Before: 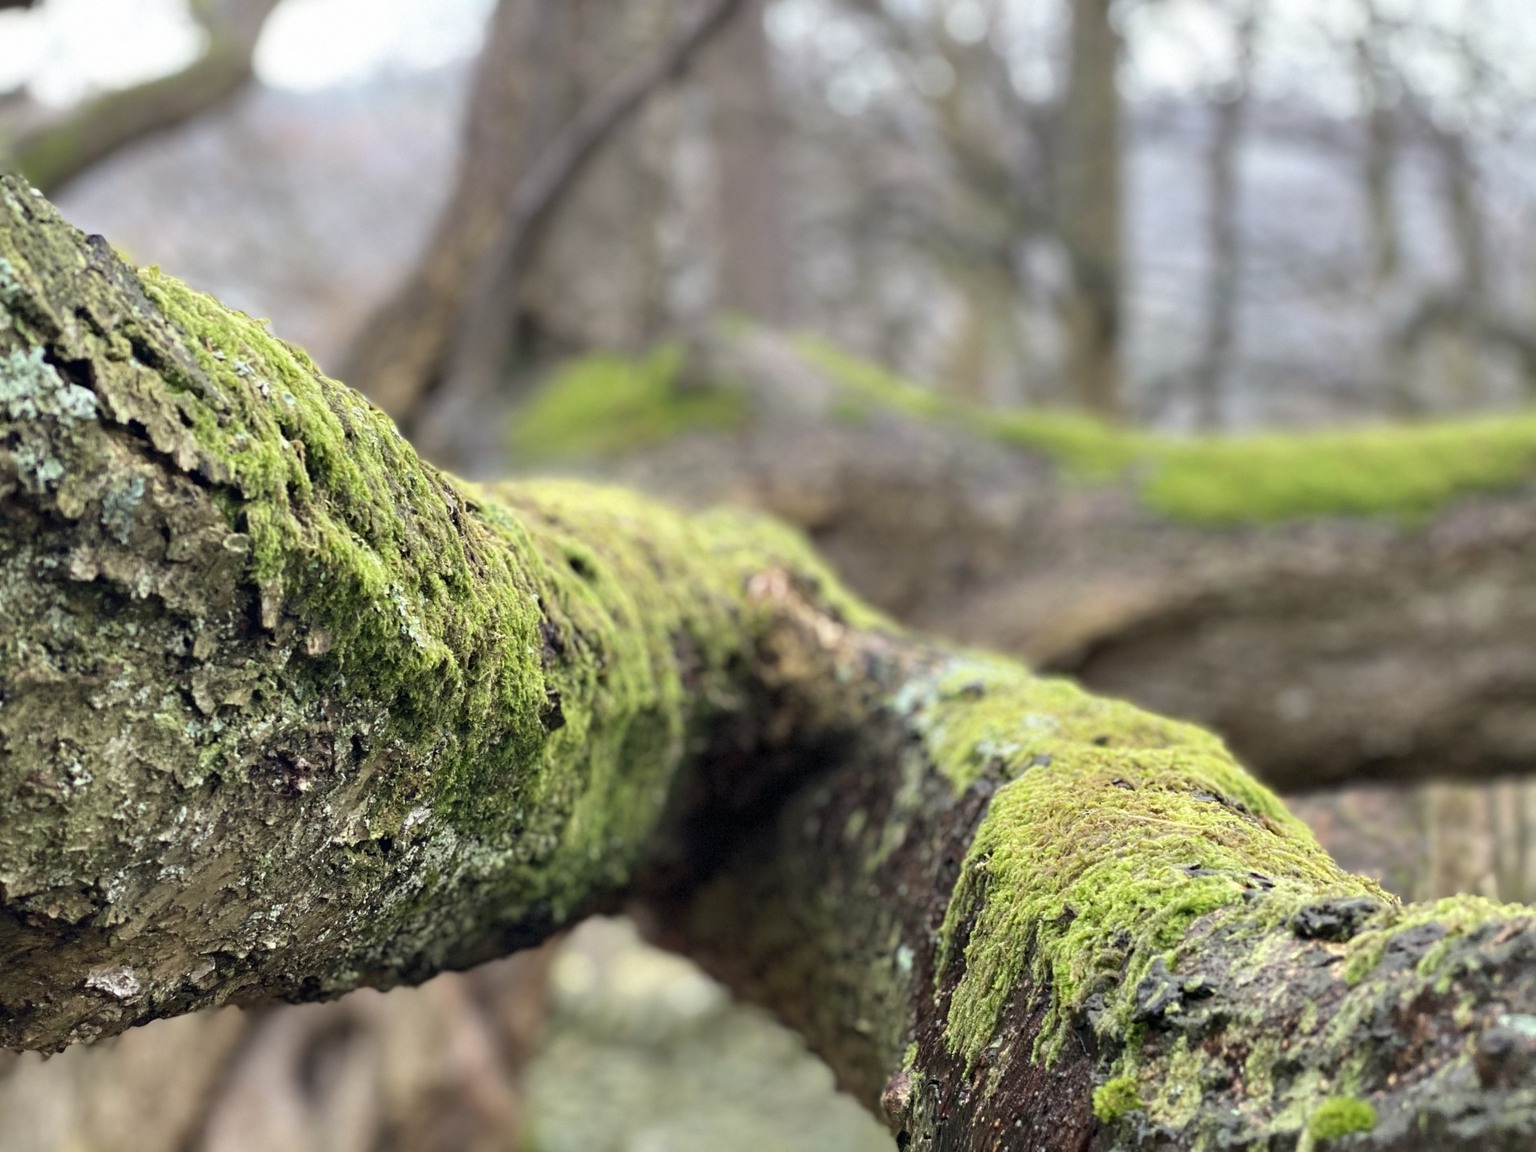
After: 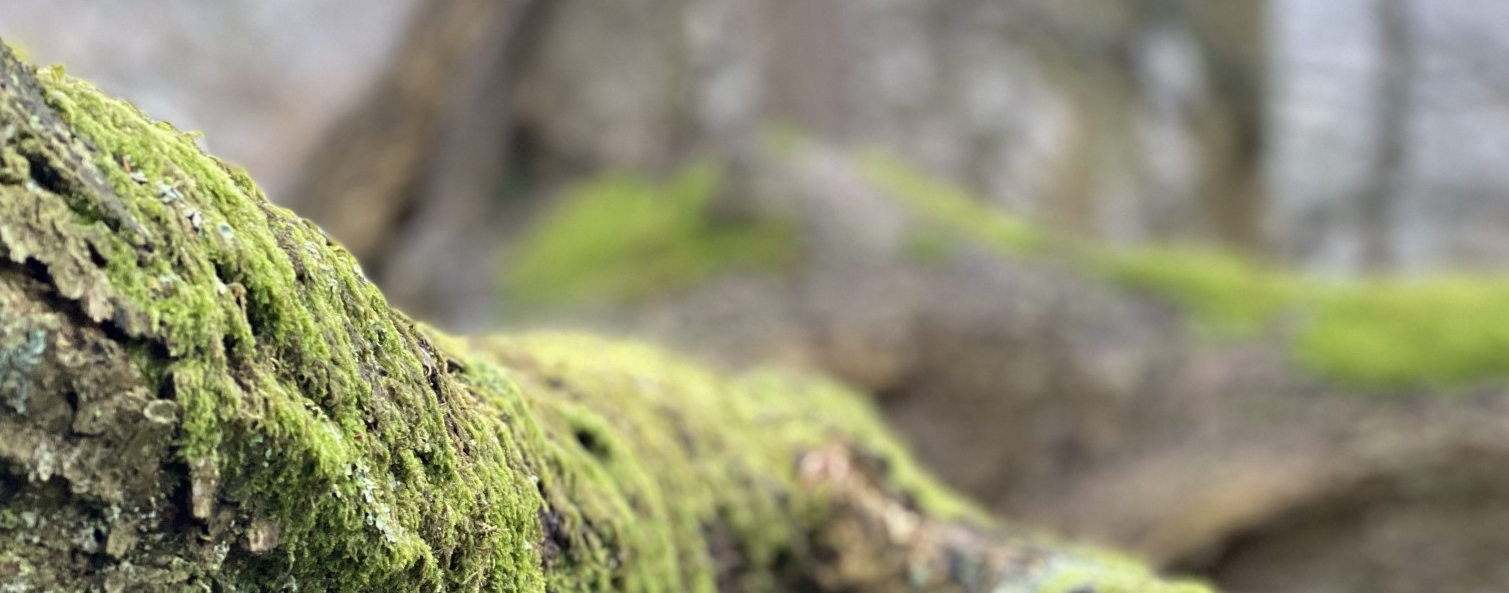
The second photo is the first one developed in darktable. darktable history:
crop: left 7.031%, top 18.607%, right 14.332%, bottom 40.172%
